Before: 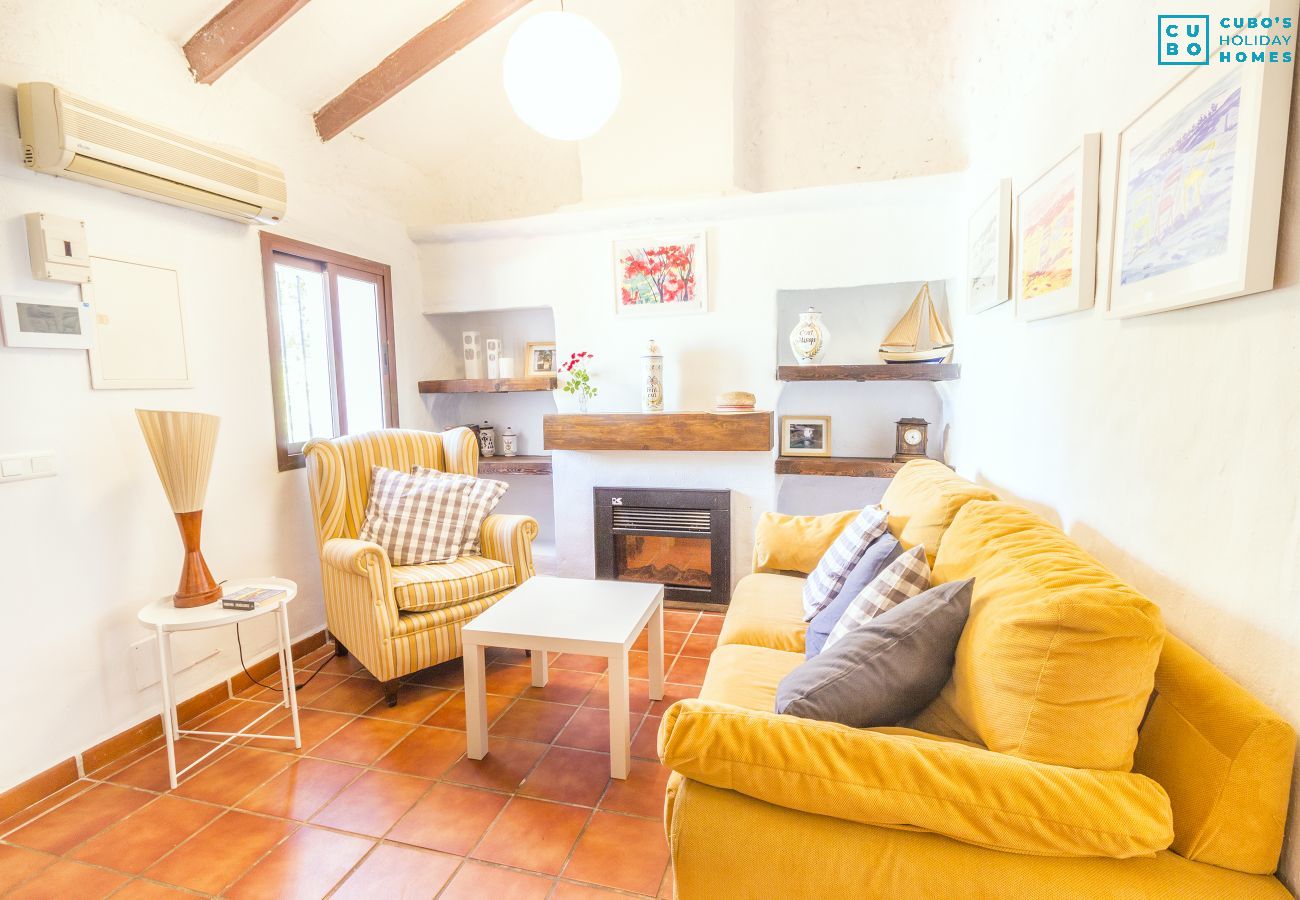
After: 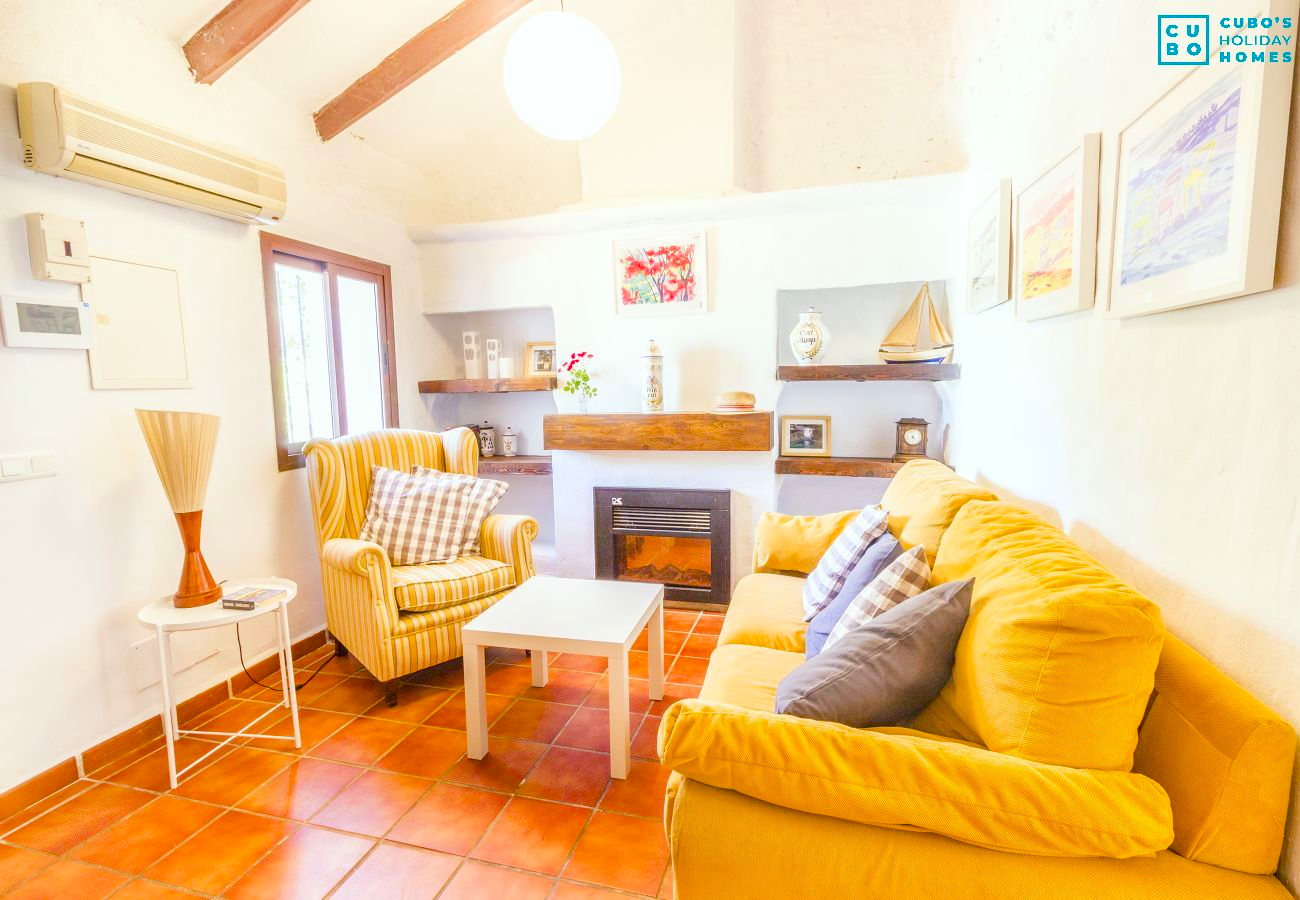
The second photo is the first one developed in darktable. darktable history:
color balance rgb: perceptual saturation grading › global saturation 35%, perceptual saturation grading › highlights -30%, perceptual saturation grading › shadows 35%, perceptual brilliance grading › global brilliance 3%, perceptual brilliance grading › highlights -3%, perceptual brilliance grading › shadows 3%
contrast brightness saturation: saturation 0.18
